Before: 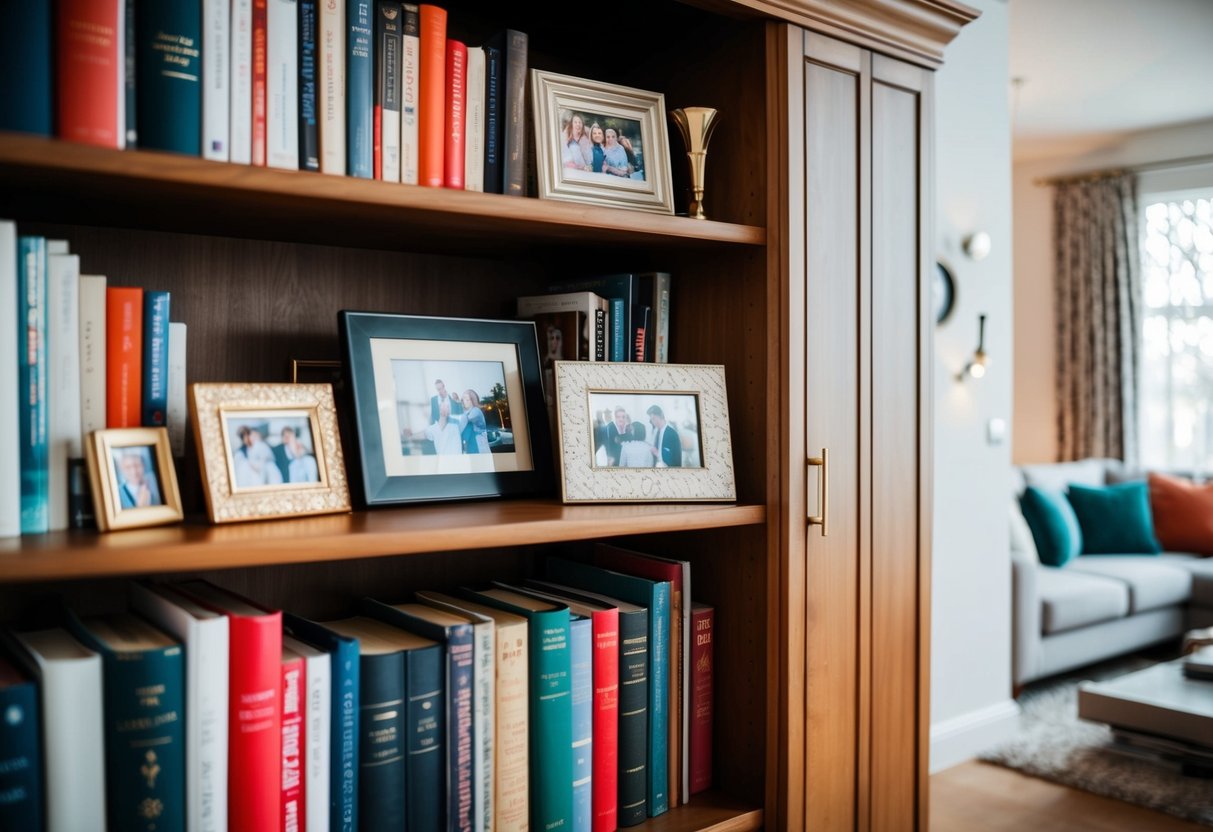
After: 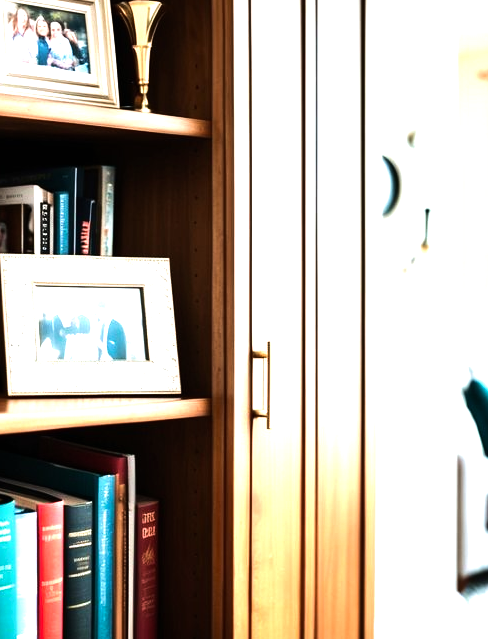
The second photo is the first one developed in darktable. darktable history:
crop: left 45.801%, top 12.975%, right 13.967%, bottom 10.113%
tone equalizer: -8 EV -1.08 EV, -7 EV -1.04 EV, -6 EV -0.876 EV, -5 EV -0.58 EV, -3 EV 0.604 EV, -2 EV 0.841 EV, -1 EV 1 EV, +0 EV 1.06 EV, edges refinement/feathering 500, mask exposure compensation -1.57 EV, preserve details no
exposure: black level correction 0, exposure 0.699 EV, compensate highlight preservation false
velvia: strength 26.61%
